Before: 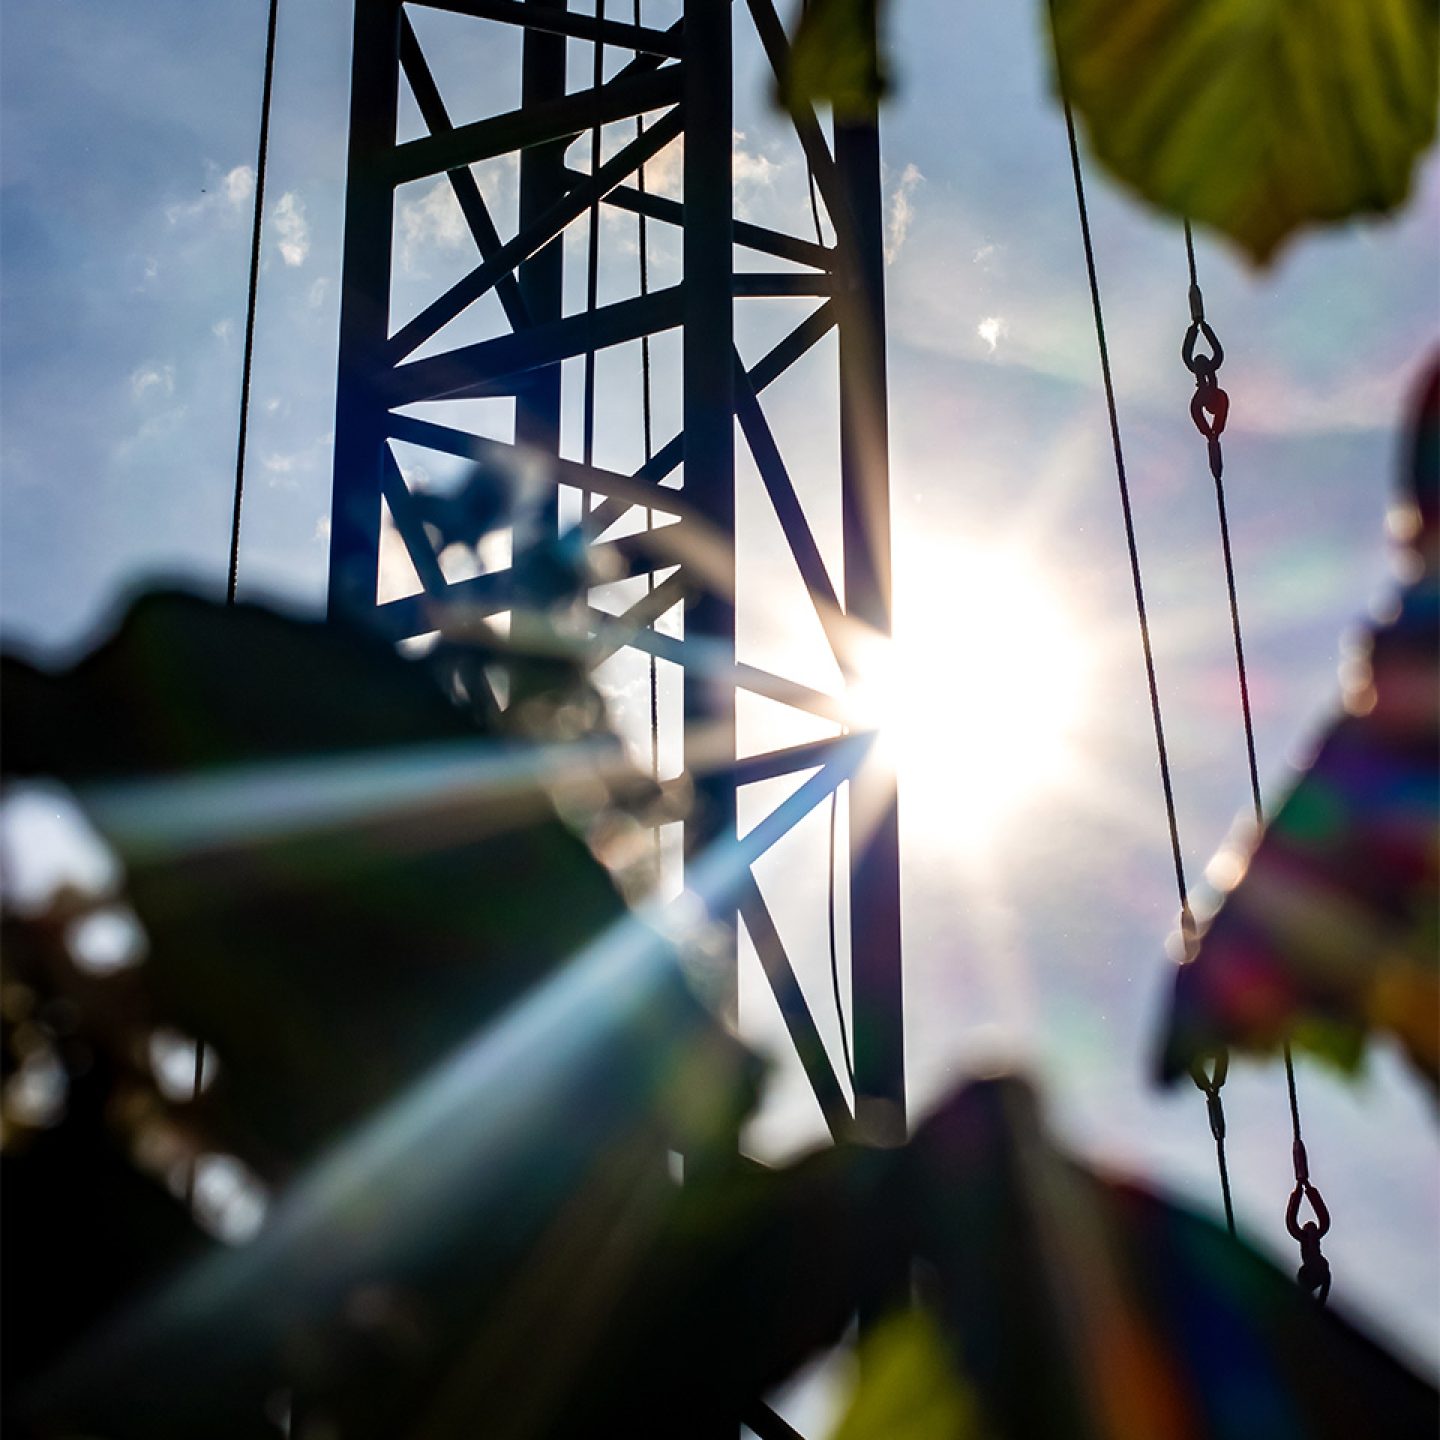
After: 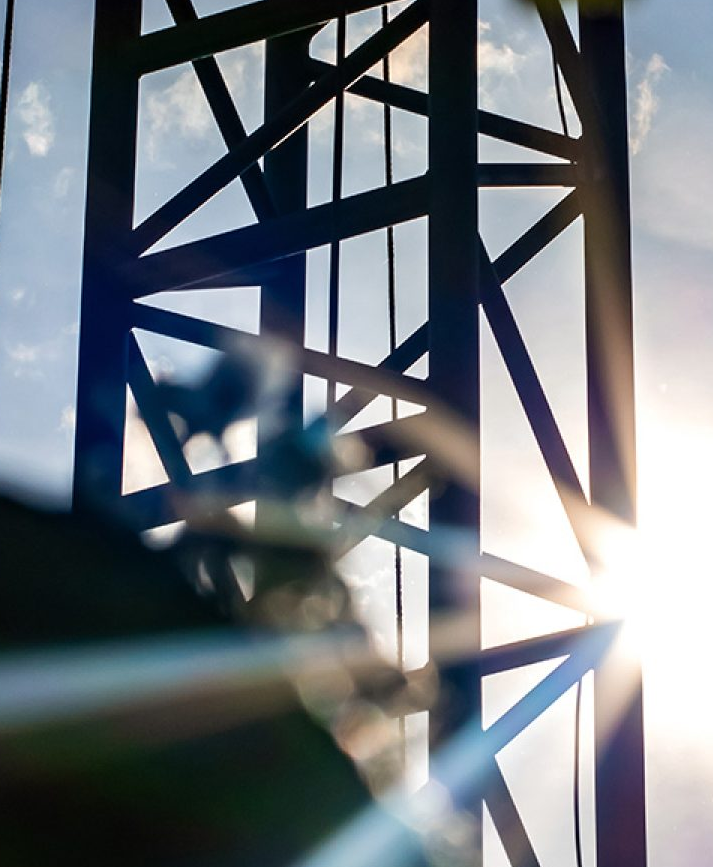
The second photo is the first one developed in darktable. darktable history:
crop: left 17.713%, top 7.653%, right 32.71%, bottom 32.103%
